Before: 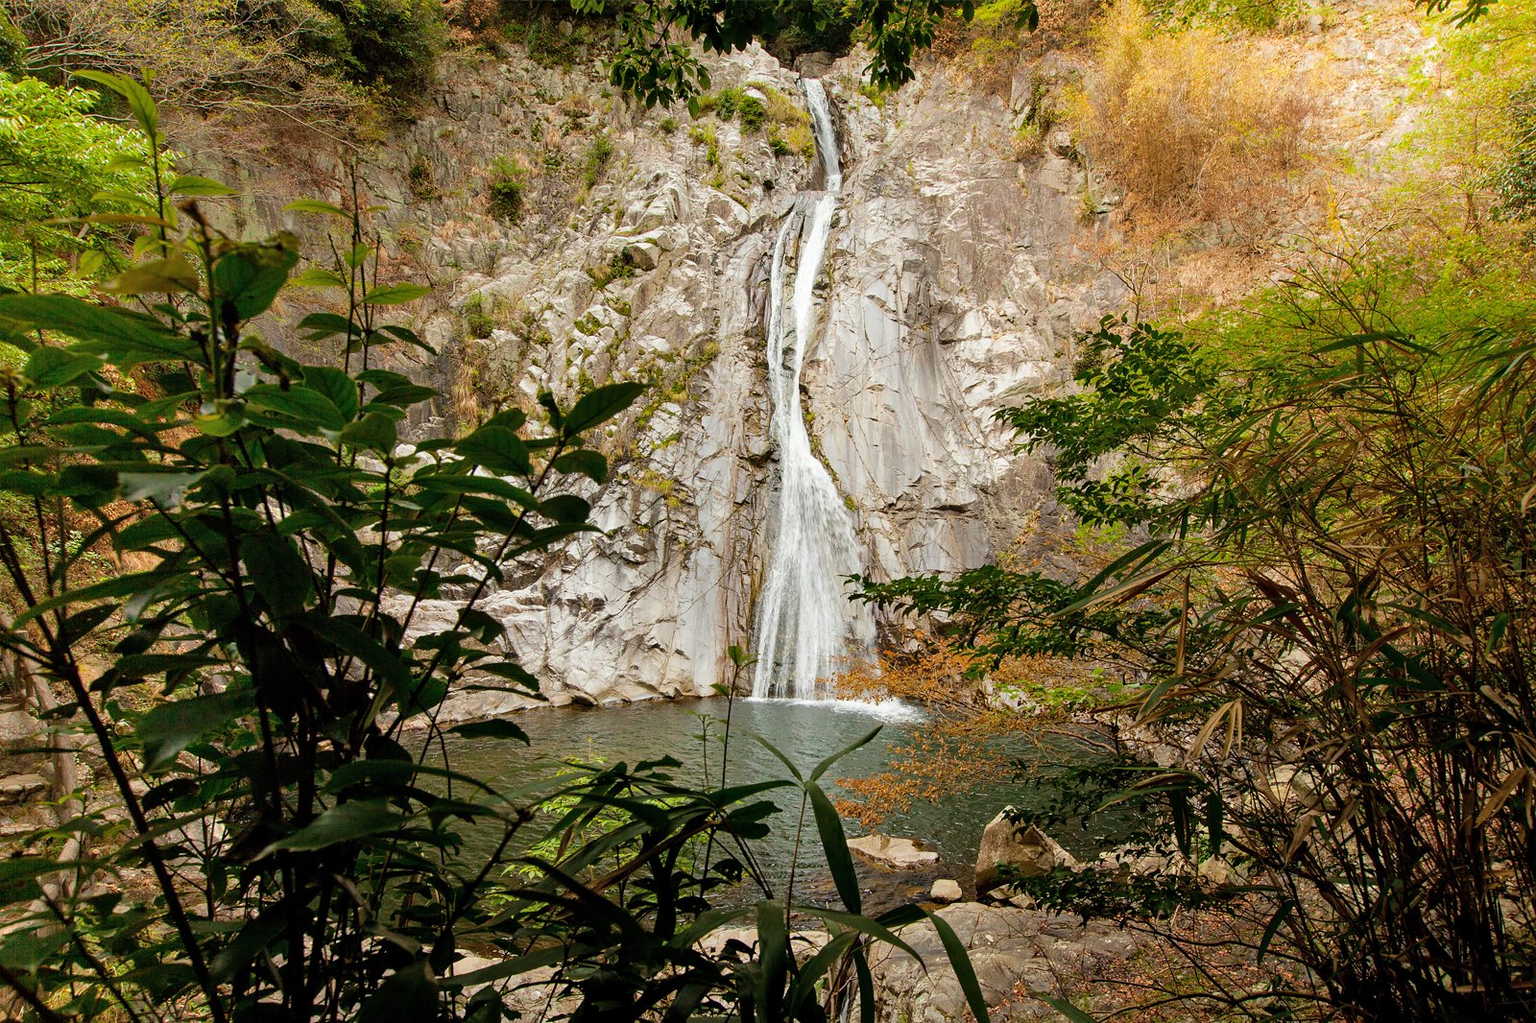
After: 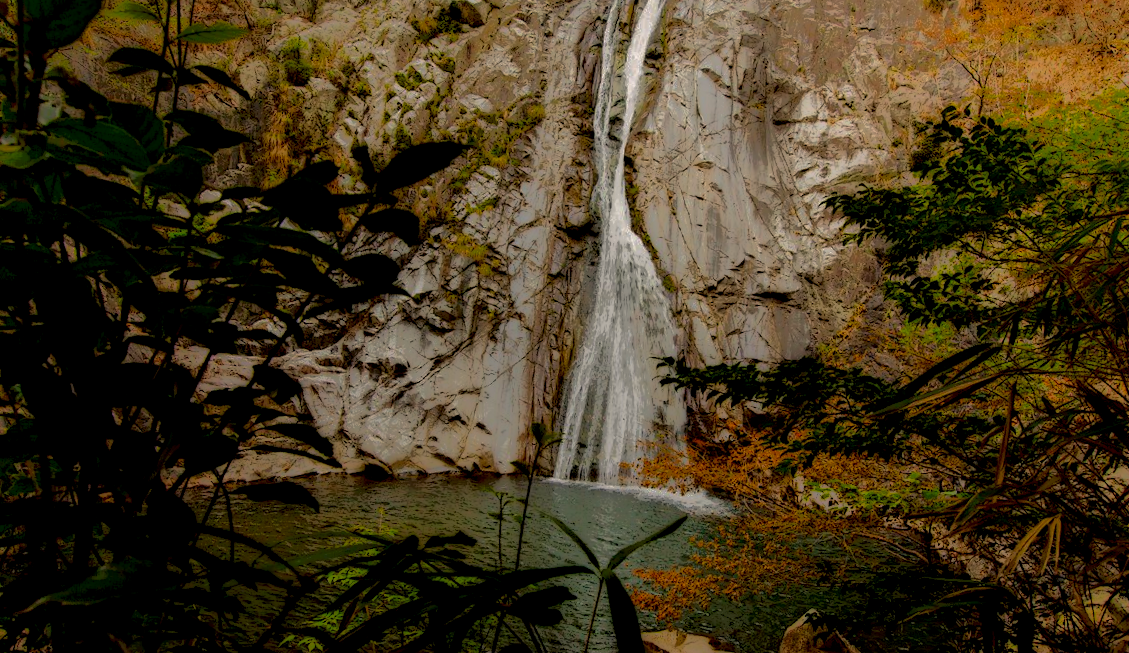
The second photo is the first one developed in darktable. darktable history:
crop and rotate: angle -3.94°, left 9.907%, top 20.499%, right 12.346%, bottom 11.985%
color balance rgb: highlights gain › chroma 1.116%, highlights gain › hue 60.21°, perceptual saturation grading › global saturation 17.041%, global vibrance 20%
local contrast: highlights 2%, shadows 215%, detail 164%, midtone range 0.003
shadows and highlights: shadows -19.2, highlights -73.02
